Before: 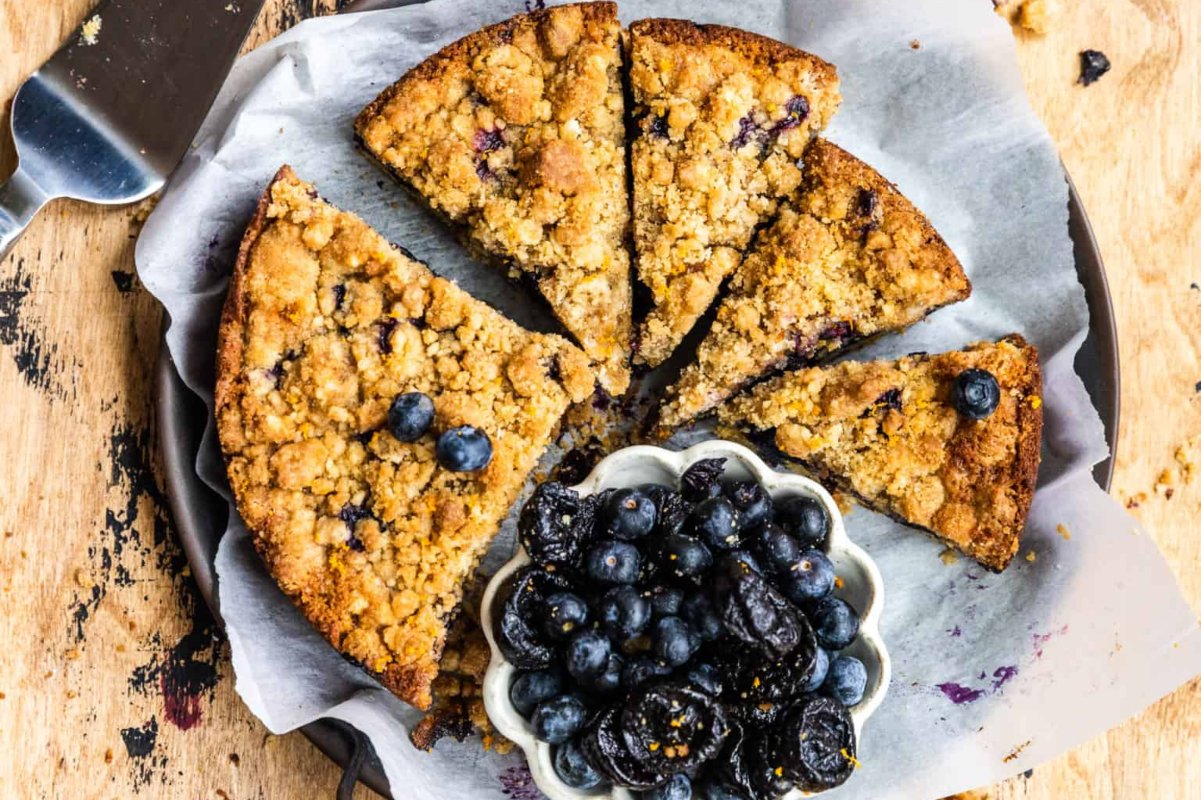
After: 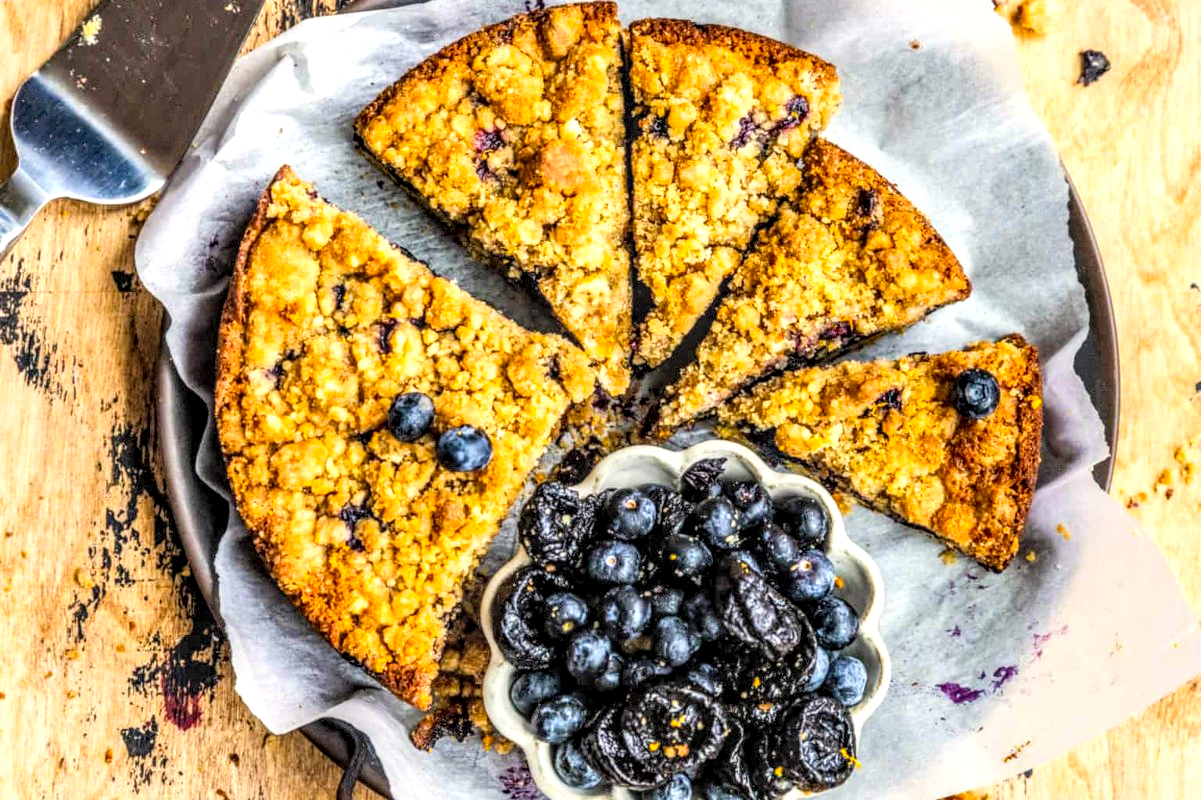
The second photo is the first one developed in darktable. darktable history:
color calibration: output colorfulness [0, 0.315, 0, 0], x 0.341, y 0.355, temperature 5166 K
contrast brightness saturation: contrast 0.1, brightness 0.3, saturation 0.14
local contrast: highlights 0%, shadows 0%, detail 182%
